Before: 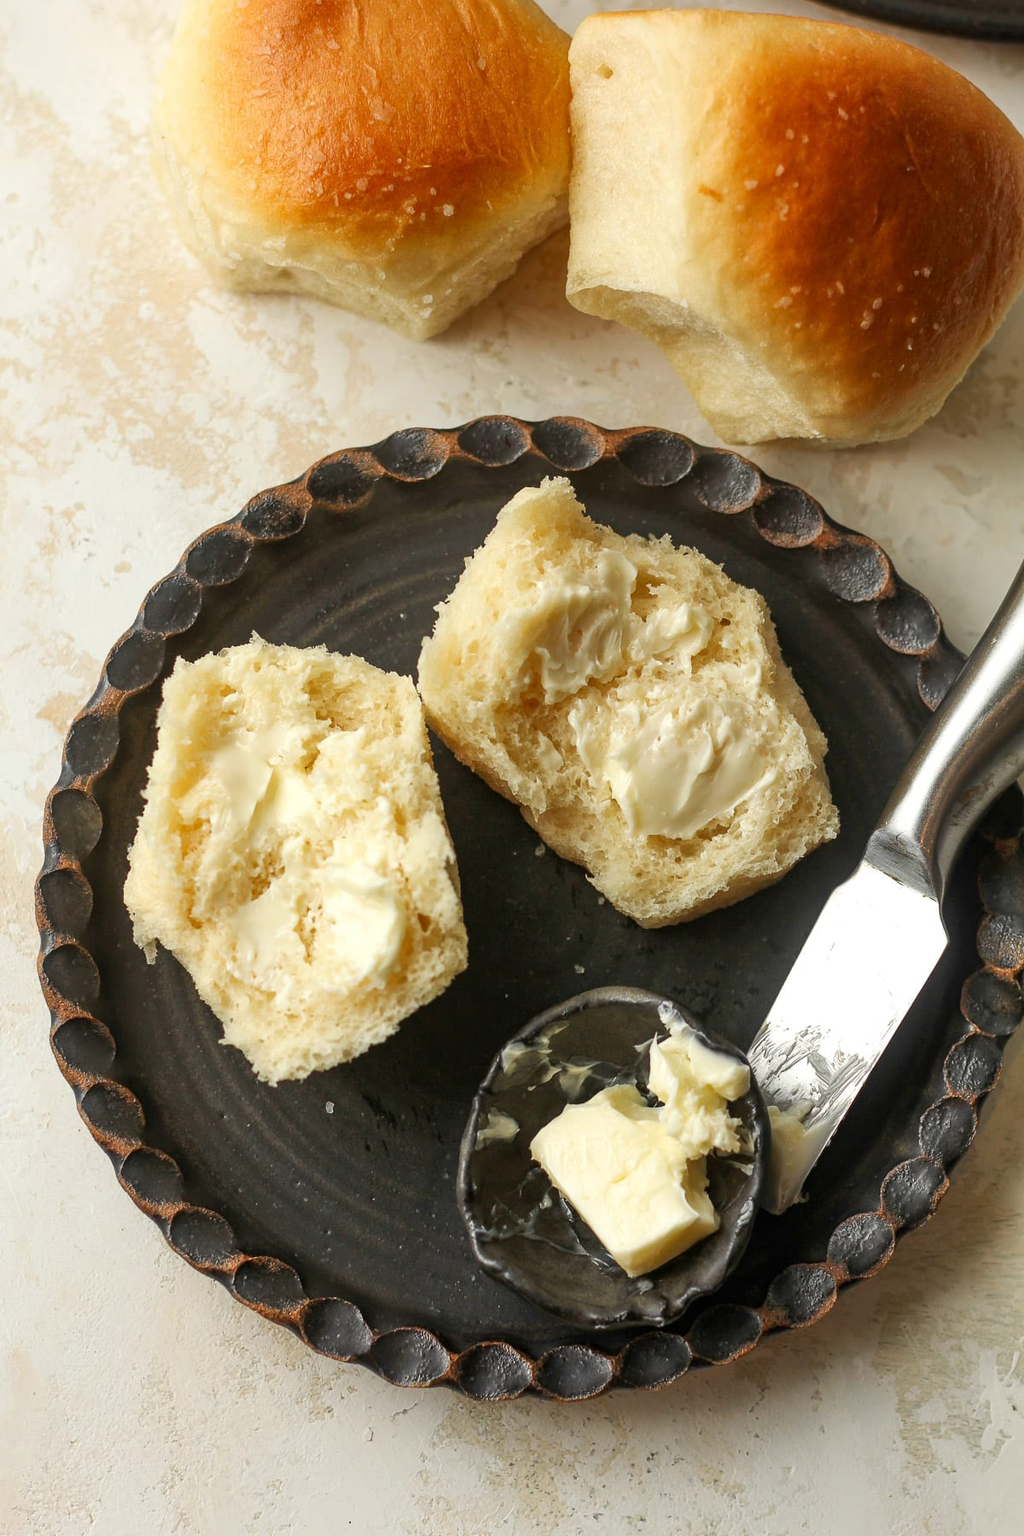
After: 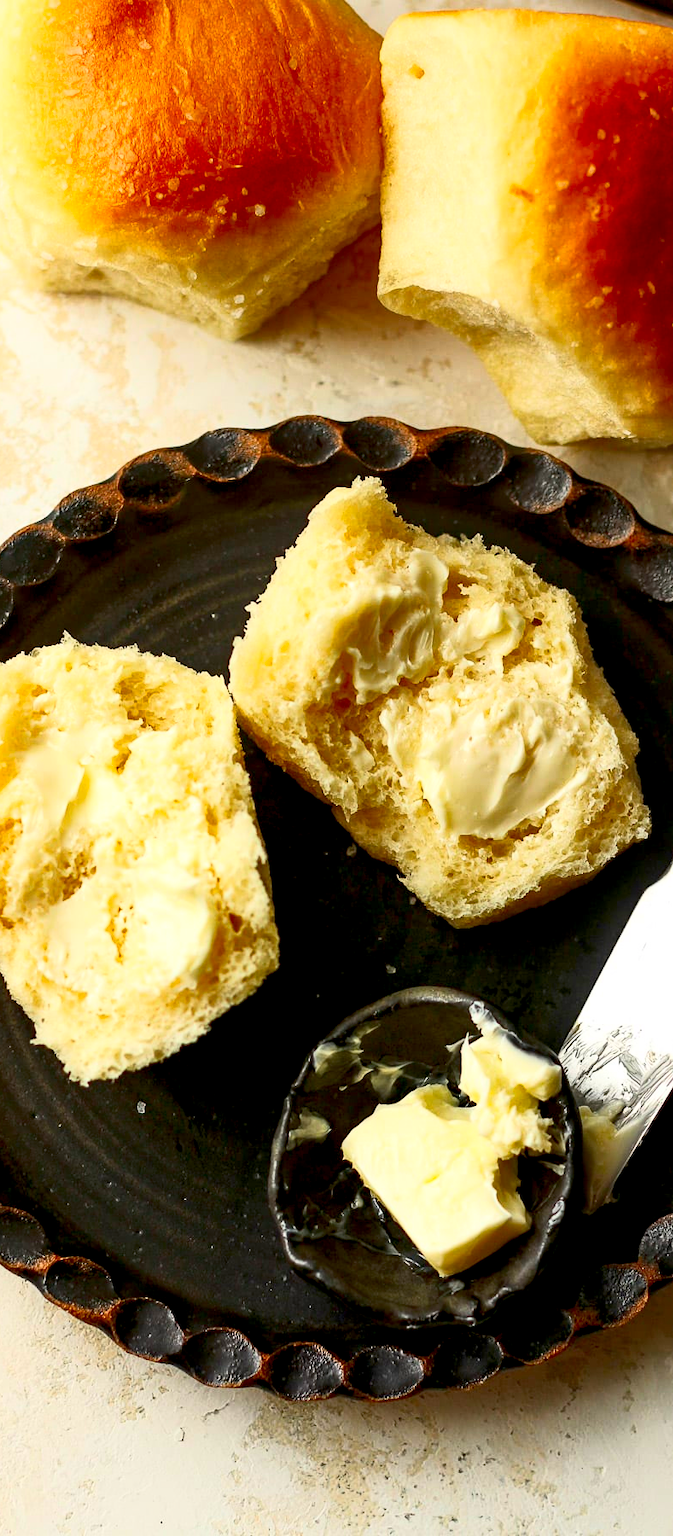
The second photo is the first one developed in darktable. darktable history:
crop and rotate: left 18.448%, right 15.773%
color correction: highlights b* -0.008, saturation 1.12
contrast brightness saturation: contrast 0.183, saturation 0.298
base curve: curves: ch0 [(0, 0) (0.257, 0.25) (0.482, 0.586) (0.757, 0.871) (1, 1)]
exposure: black level correction 0.016, exposure -0.009 EV, compensate highlight preservation false
